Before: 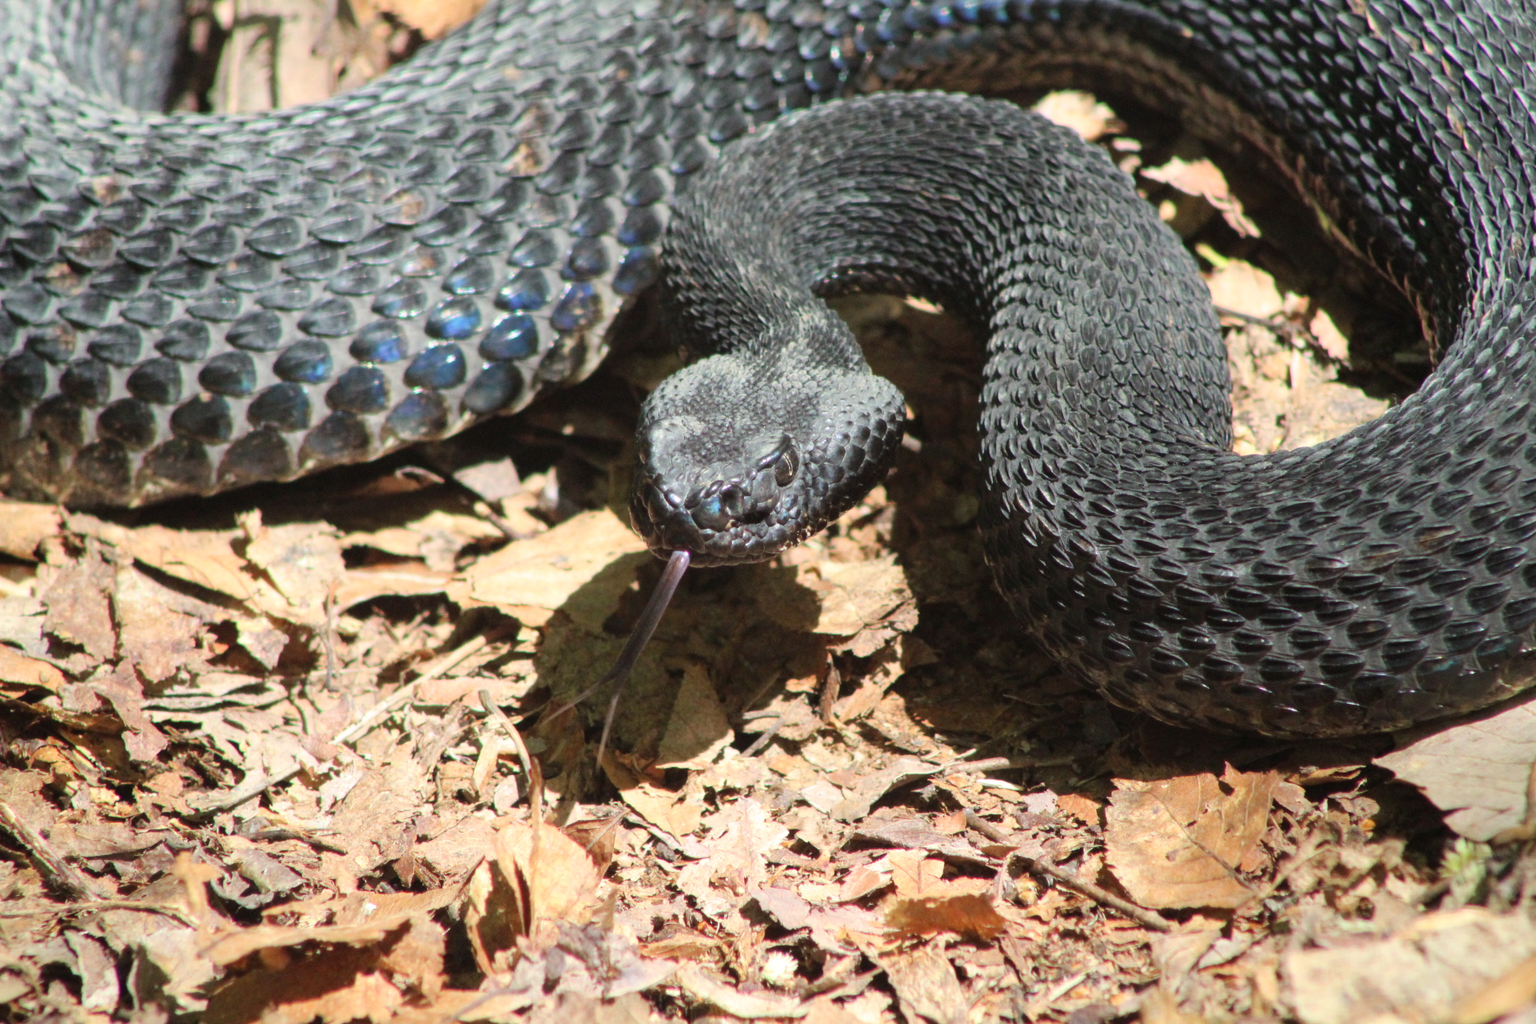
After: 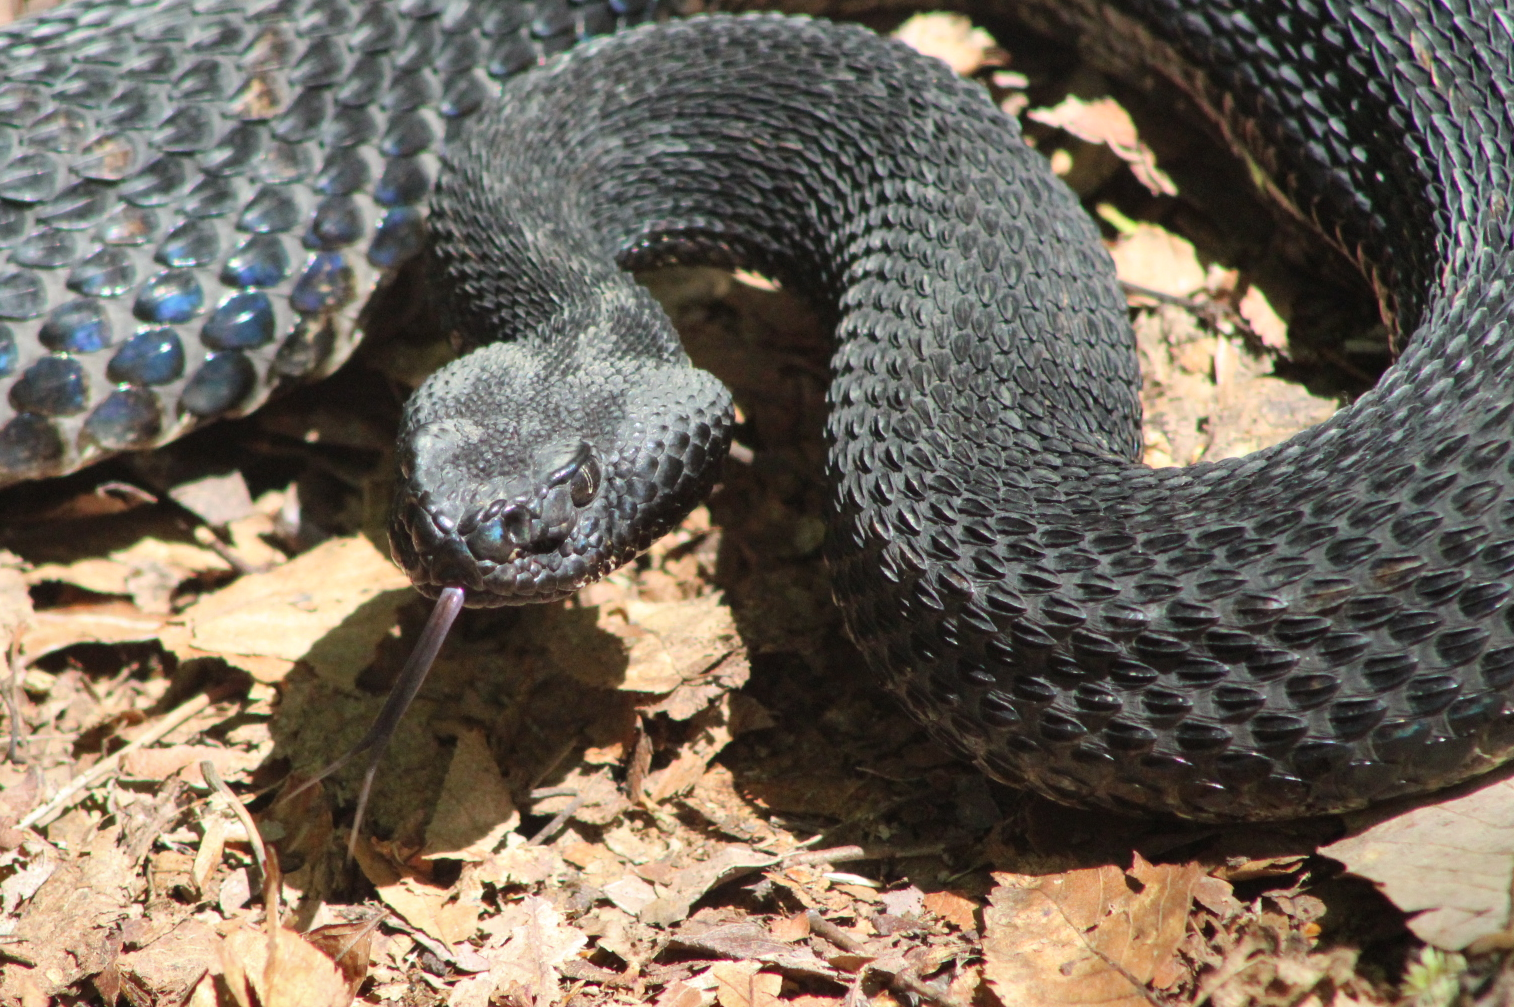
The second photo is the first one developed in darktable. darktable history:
crop and rotate: left 20.74%, top 7.912%, right 0.375%, bottom 13.378%
shadows and highlights: radius 108.52, shadows 23.73, highlights -59.32, low approximation 0.01, soften with gaussian
